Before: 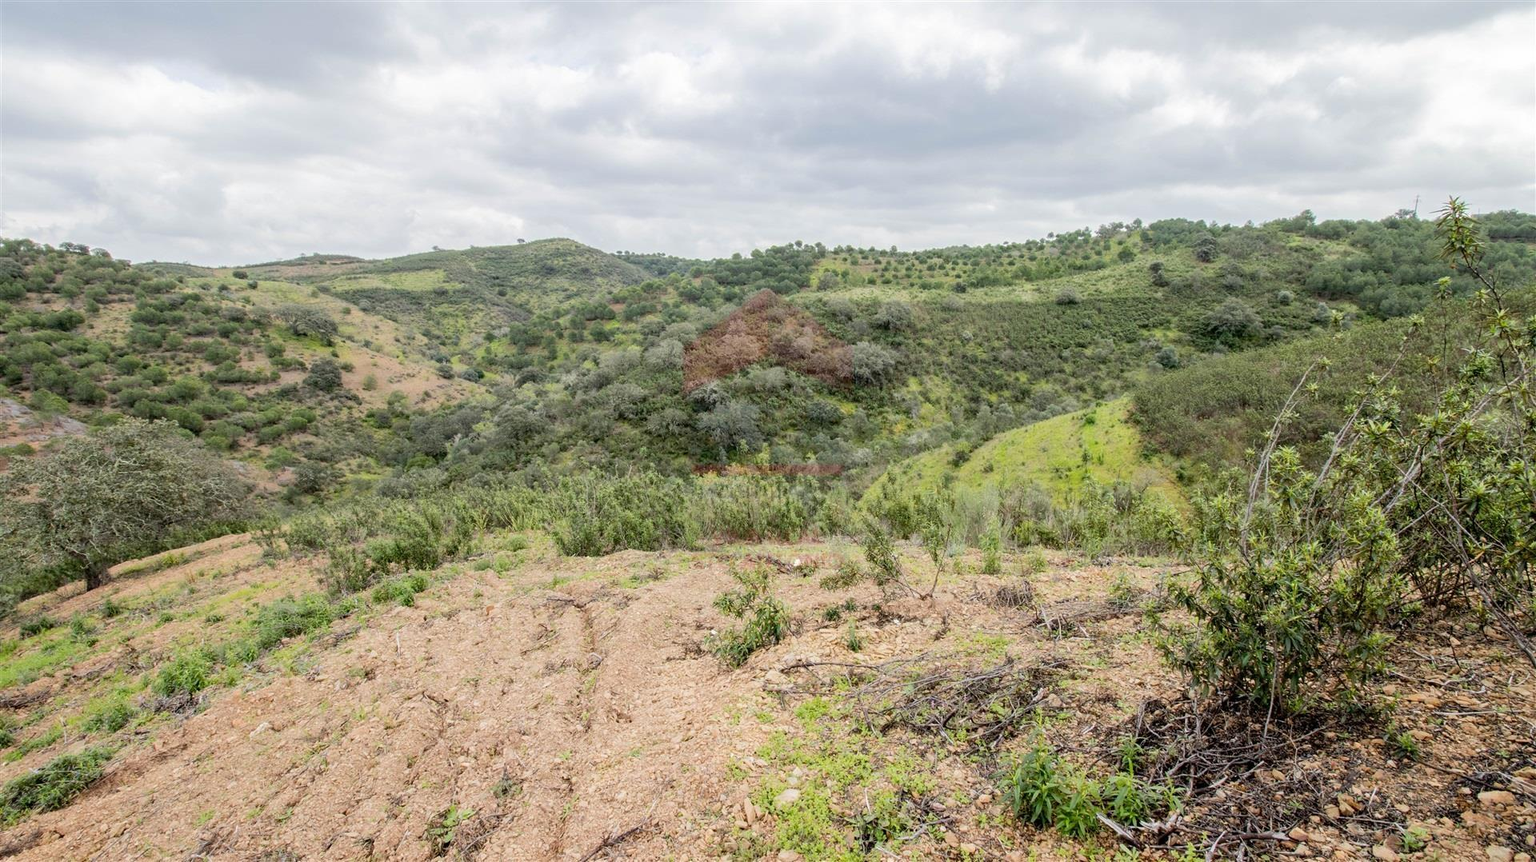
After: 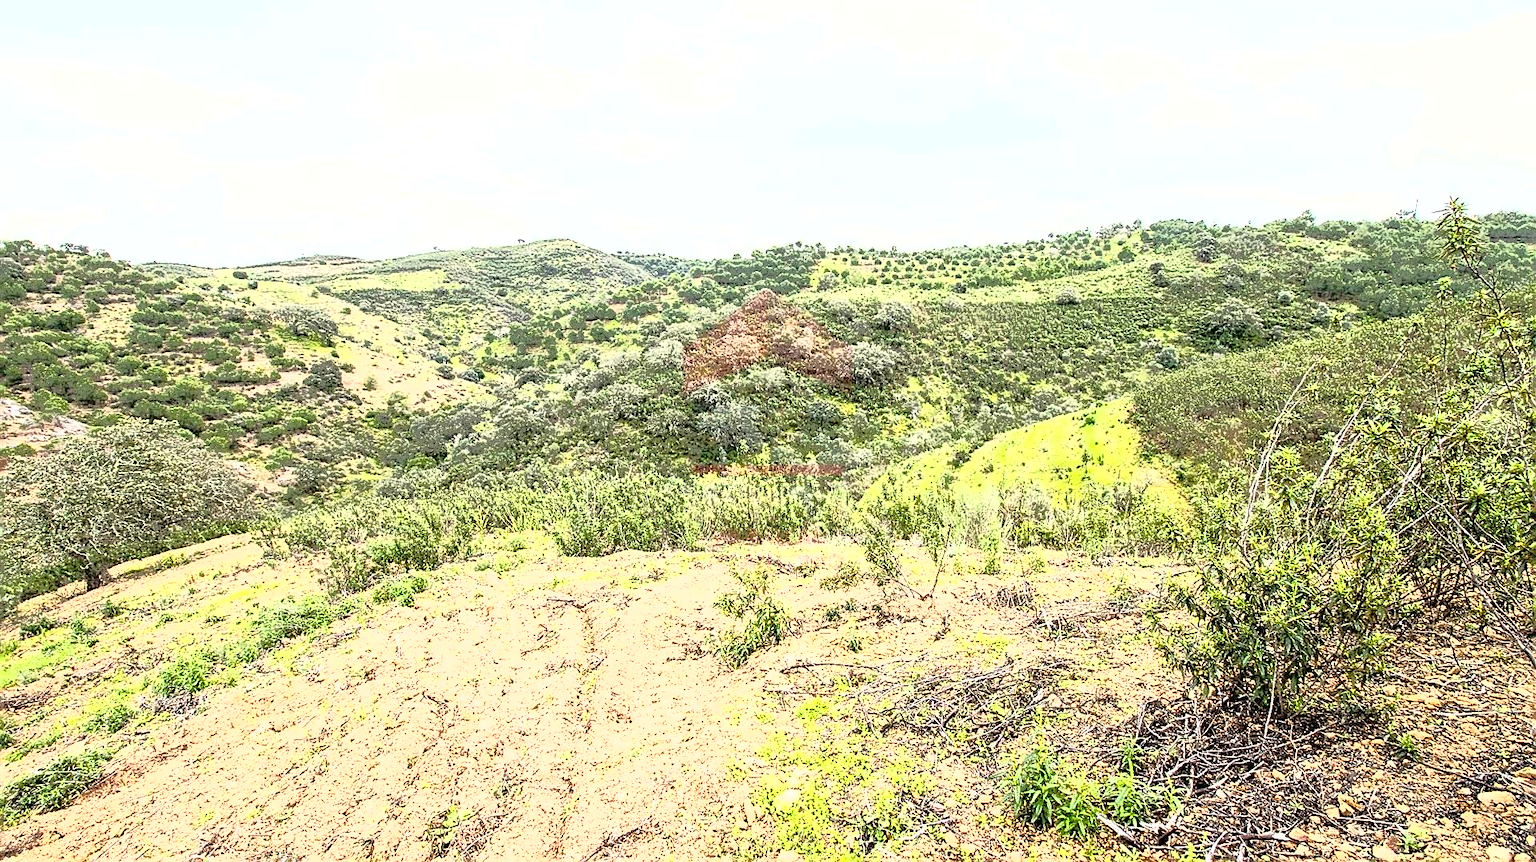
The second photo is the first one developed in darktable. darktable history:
sharpen: radius 1.685, amount 1.294
color correction: highlights b* 3
exposure: black level correction 0, exposure 1.45 EV, compensate exposure bias true, compensate highlight preservation false
tone equalizer: on, module defaults
fill light: exposure -0.73 EV, center 0.69, width 2.2
